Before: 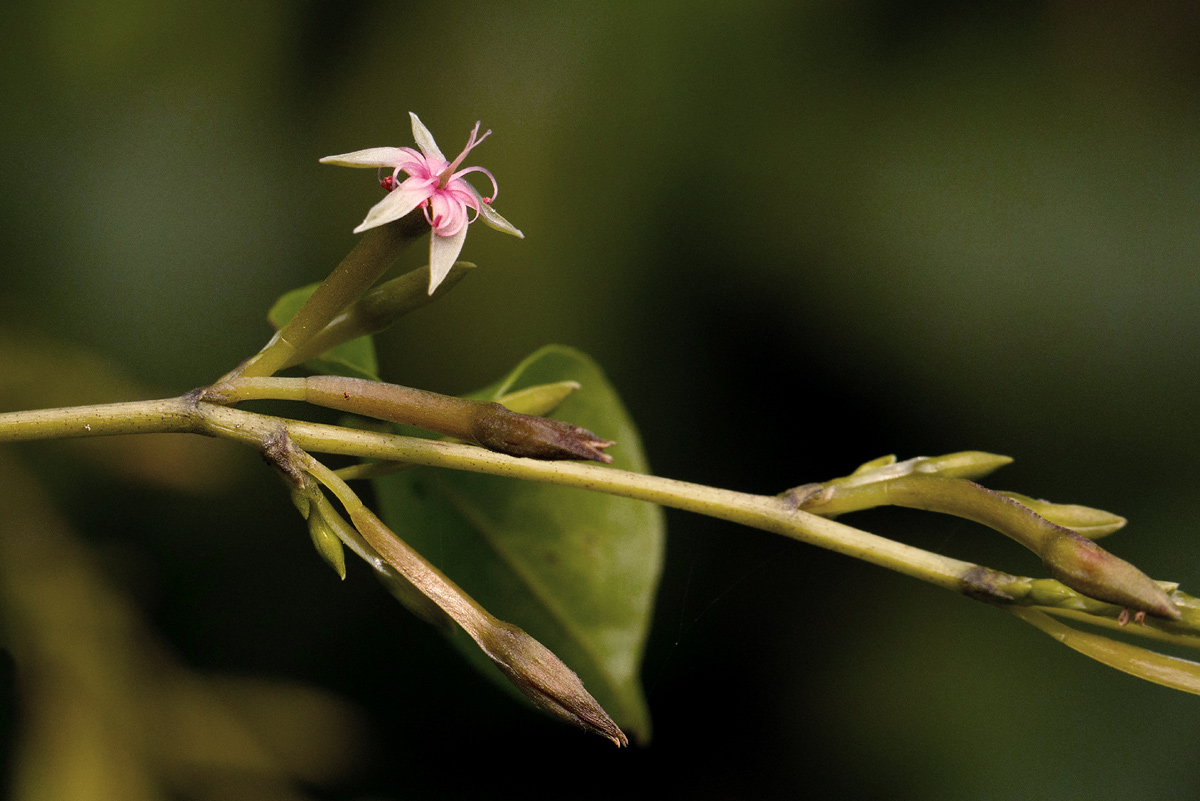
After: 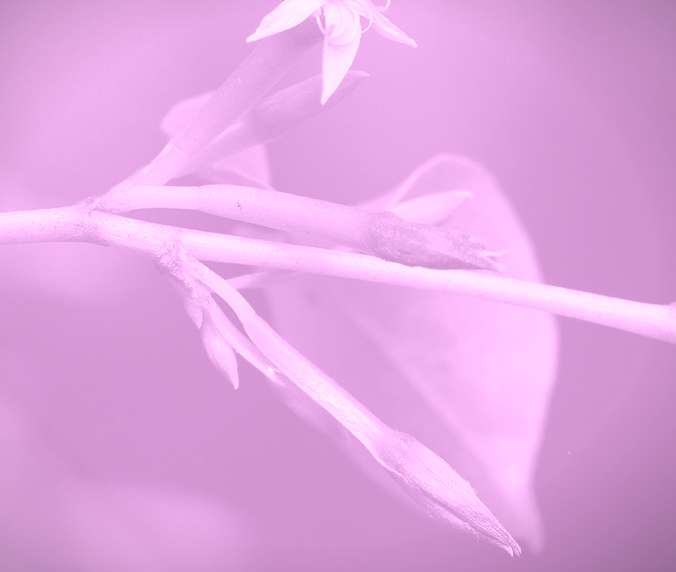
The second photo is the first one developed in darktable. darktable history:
exposure: black level correction 0, exposure 0.7 EV, compensate exposure bias true, compensate highlight preservation false
vignetting: fall-off start 97.23%, saturation -0.024, center (-0.033, -0.042), width/height ratio 1.179, unbound false
crop: left 8.966%, top 23.852%, right 34.699%, bottom 4.703%
colorize: hue 331.2°, saturation 75%, source mix 30.28%, lightness 70.52%, version 1
